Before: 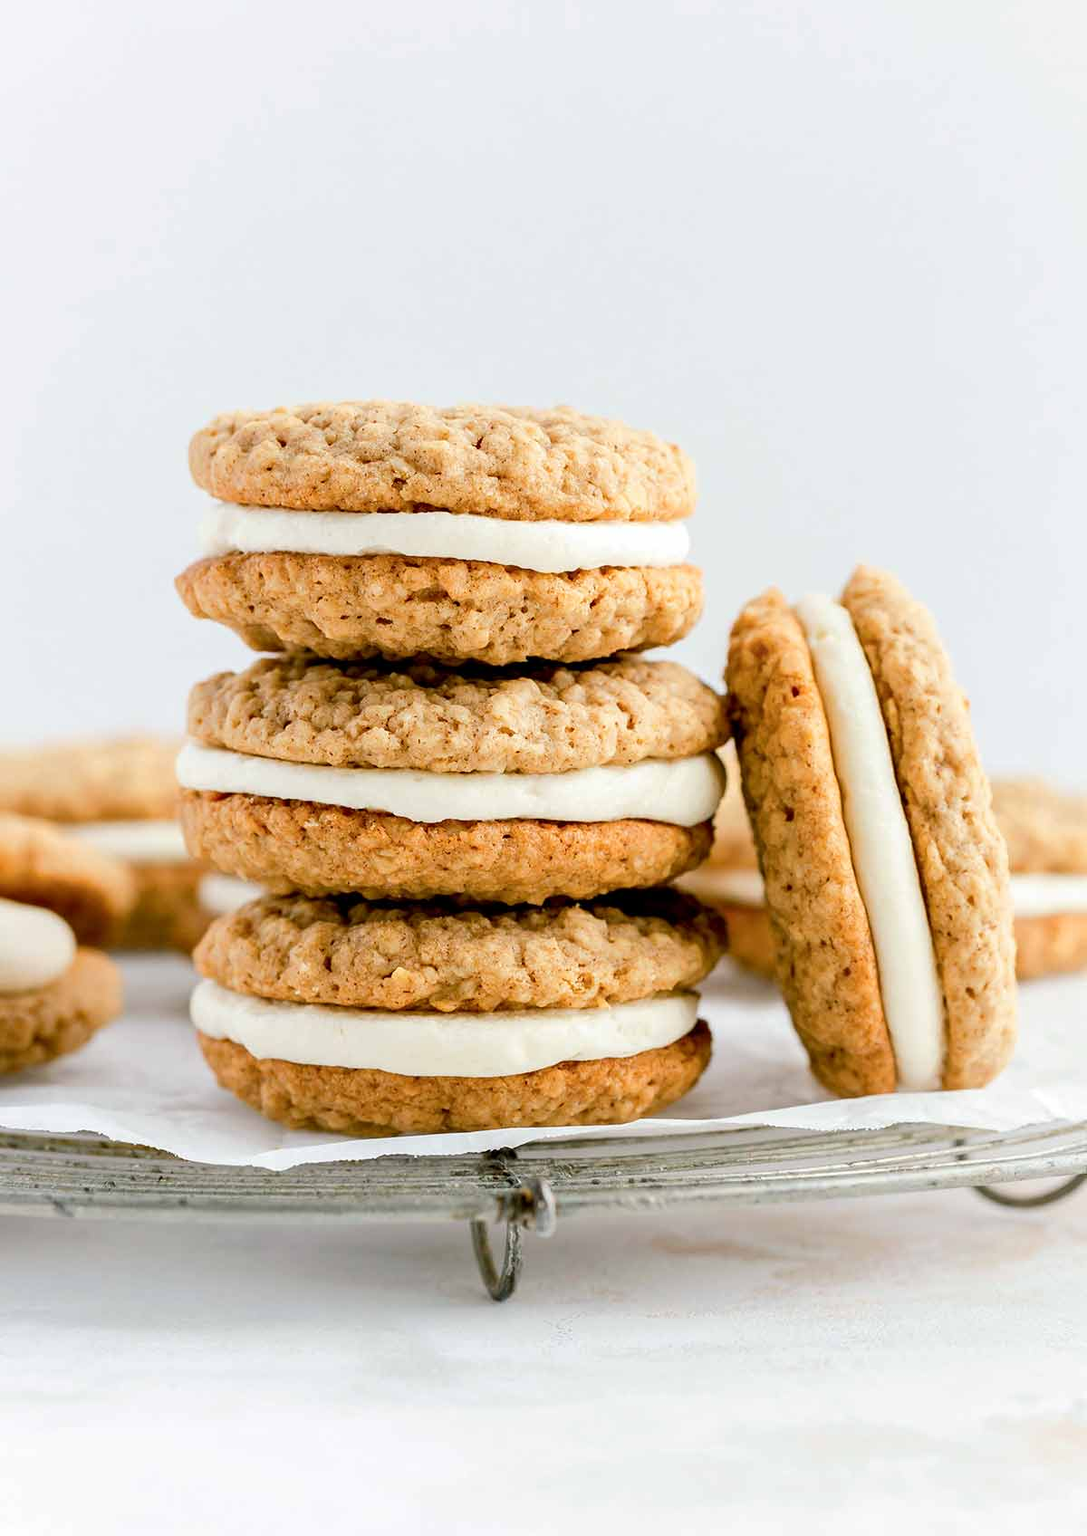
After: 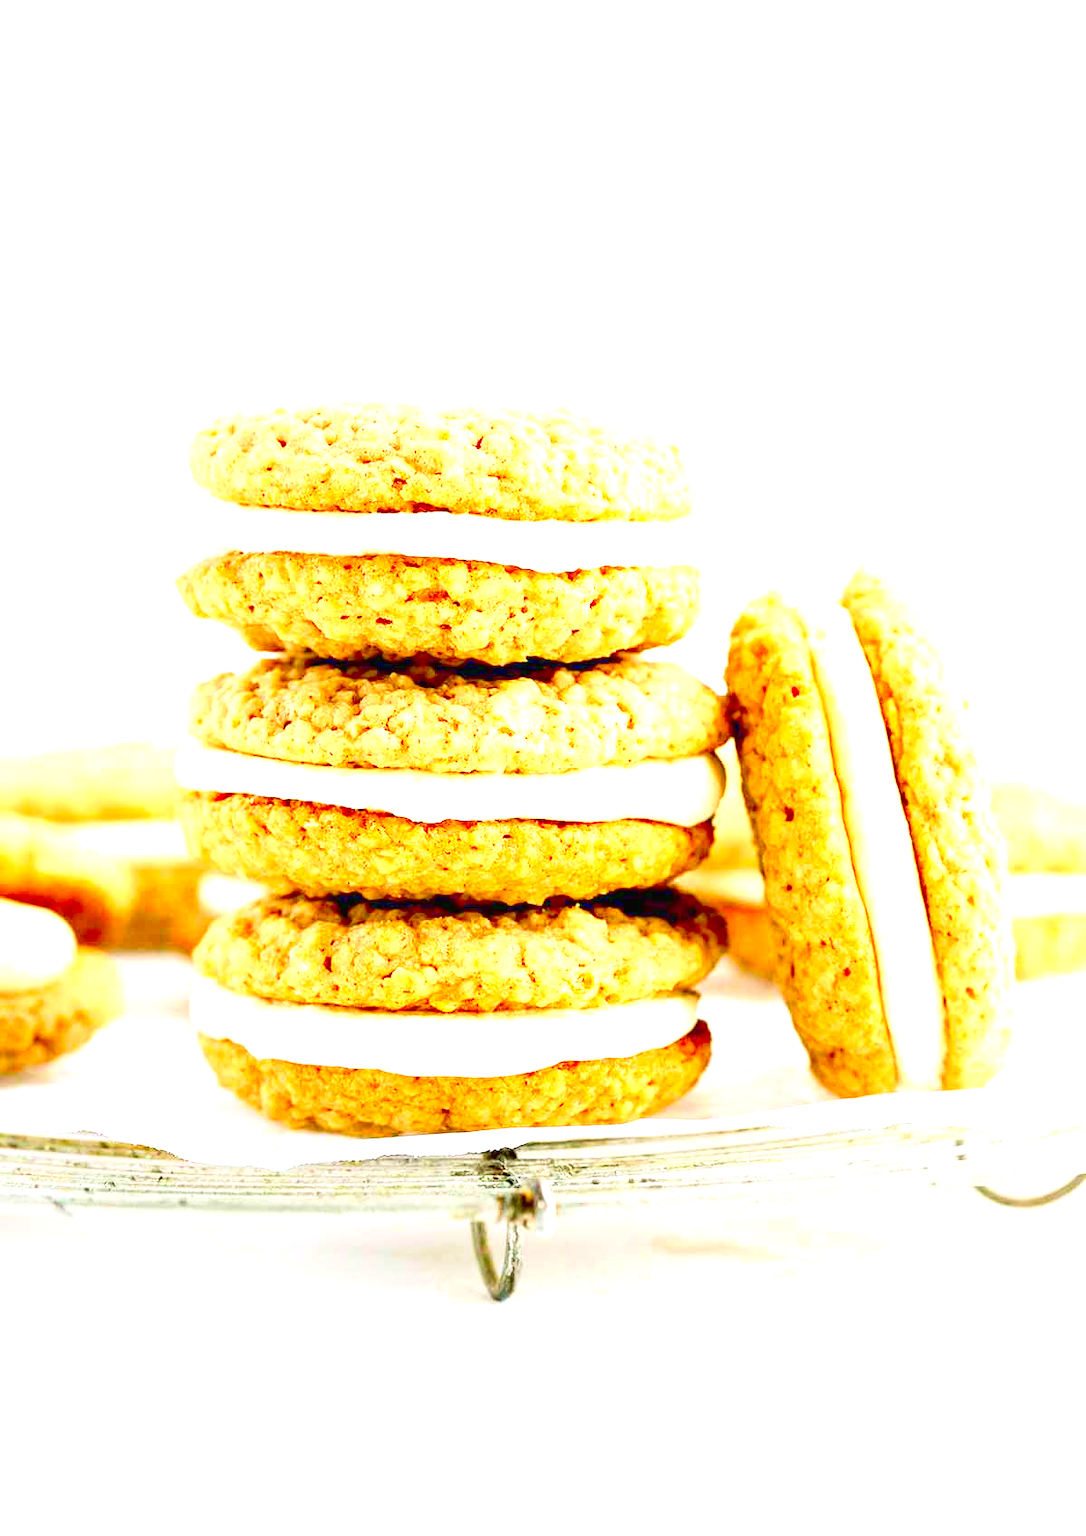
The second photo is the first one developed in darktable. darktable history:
exposure: black level correction 0, exposure 1.498 EV, compensate exposure bias true, compensate highlight preservation false
contrast brightness saturation: contrast 0.166, saturation 0.331
velvia: on, module defaults
levels: levels [0, 0.43, 0.984]
